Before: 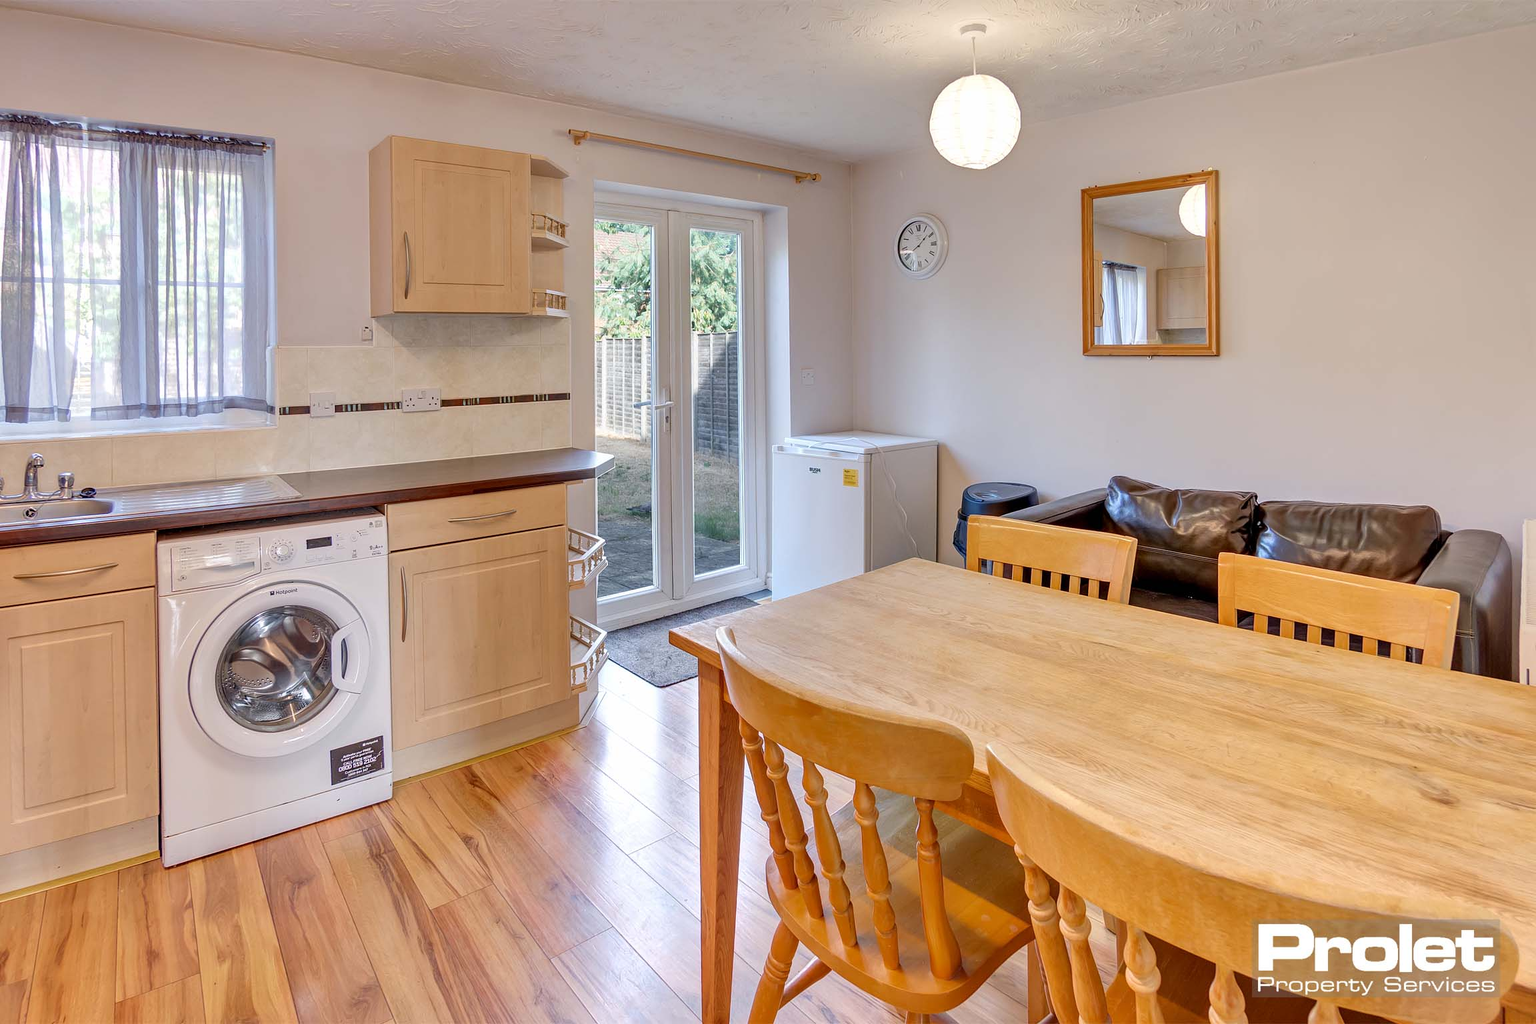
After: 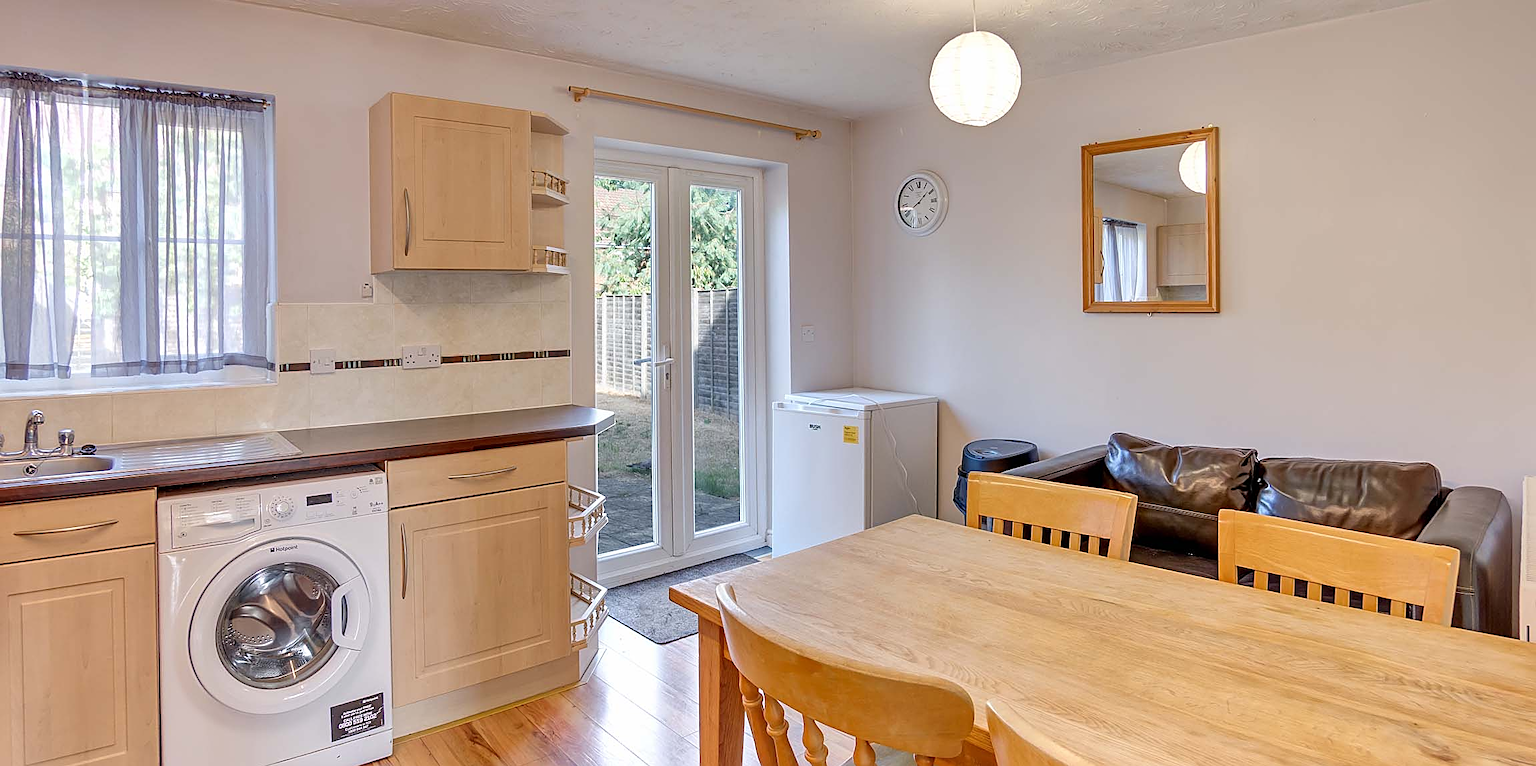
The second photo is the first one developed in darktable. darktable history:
sharpen: on, module defaults
crop: top 4.241%, bottom 20.912%
